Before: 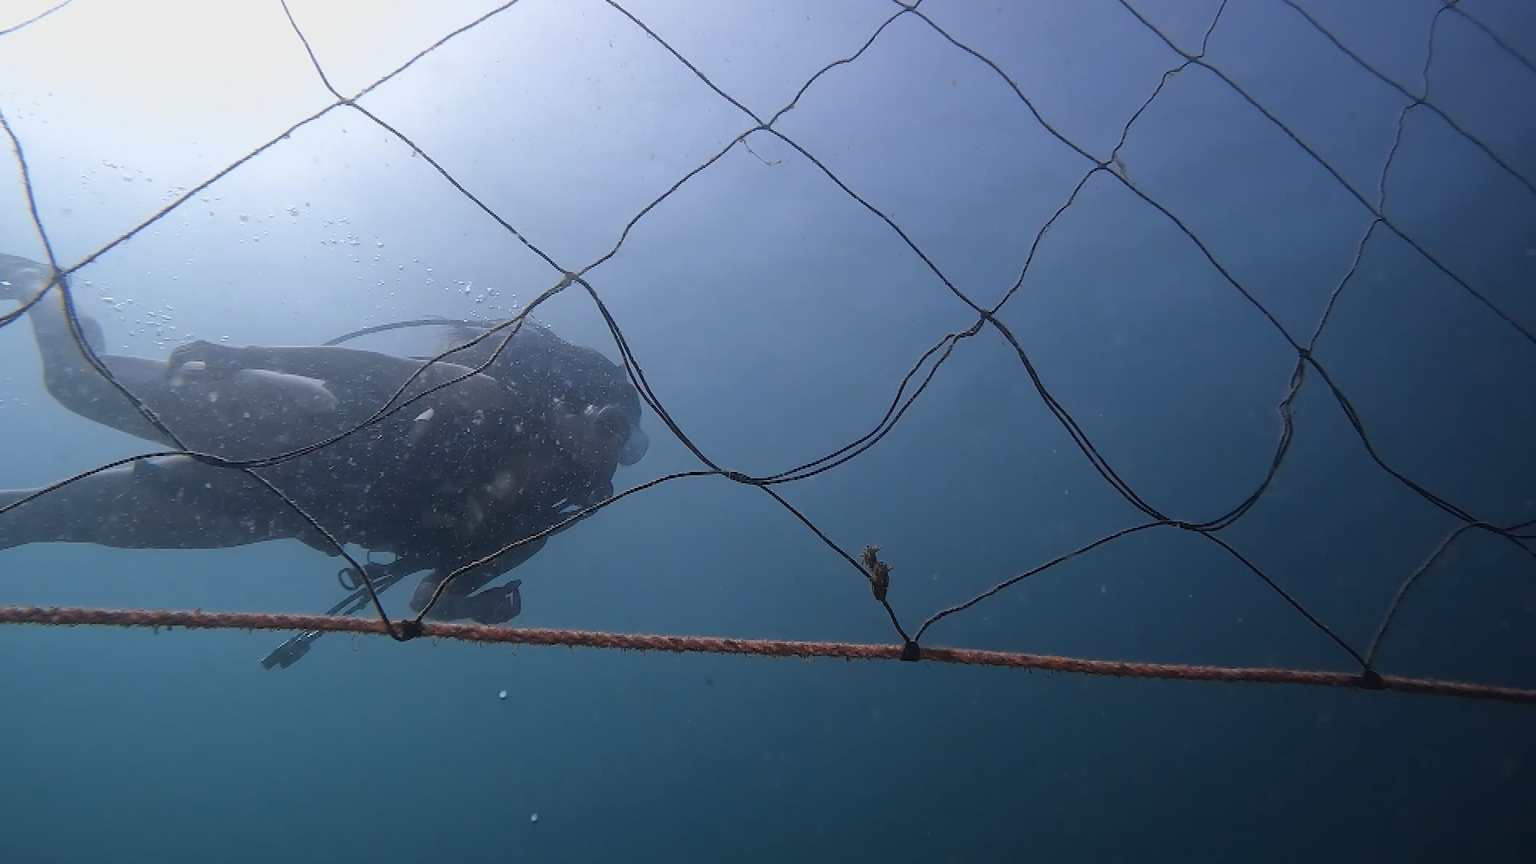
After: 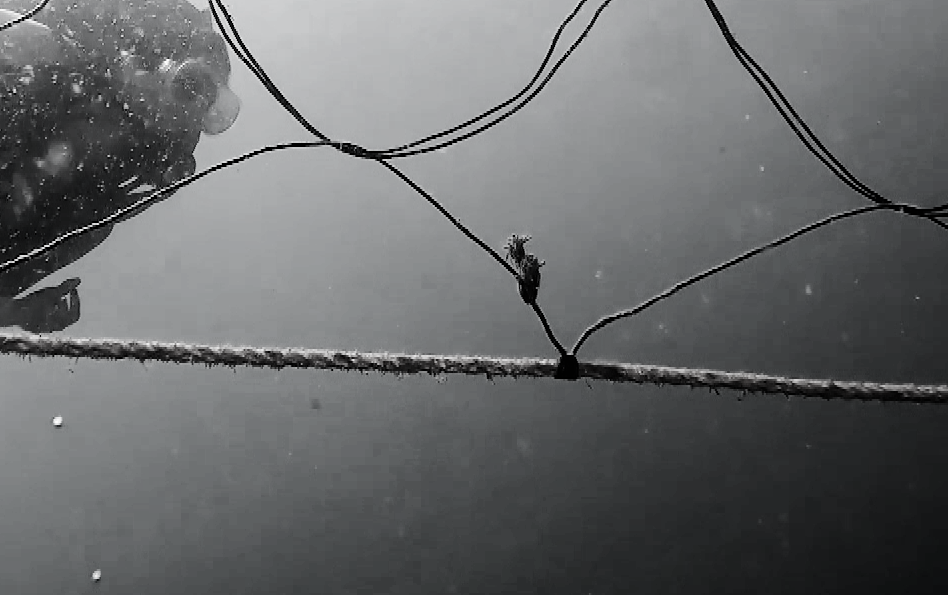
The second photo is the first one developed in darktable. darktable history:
filmic rgb: black relative exposure -5.05 EV, white relative exposure 3.52 EV, threshold 2.95 EV, hardness 3.17, contrast 1.199, highlights saturation mix -48.71%, preserve chrominance no, color science v5 (2021), contrast in shadows safe, contrast in highlights safe, enable highlight reconstruction true
color balance rgb: perceptual saturation grading › global saturation 25.539%, perceptual brilliance grading › highlights 17.795%, perceptual brilliance grading › mid-tones 31.228%, perceptual brilliance grading › shadows -30.943%, global vibrance 35.591%, contrast 9.913%
crop: left 29.777%, top 41.41%, right 20.808%, bottom 3.472%
contrast brightness saturation: contrast 0.034, brightness -0.043
exposure: black level correction 0, exposure 1.2 EV, compensate highlight preservation false
